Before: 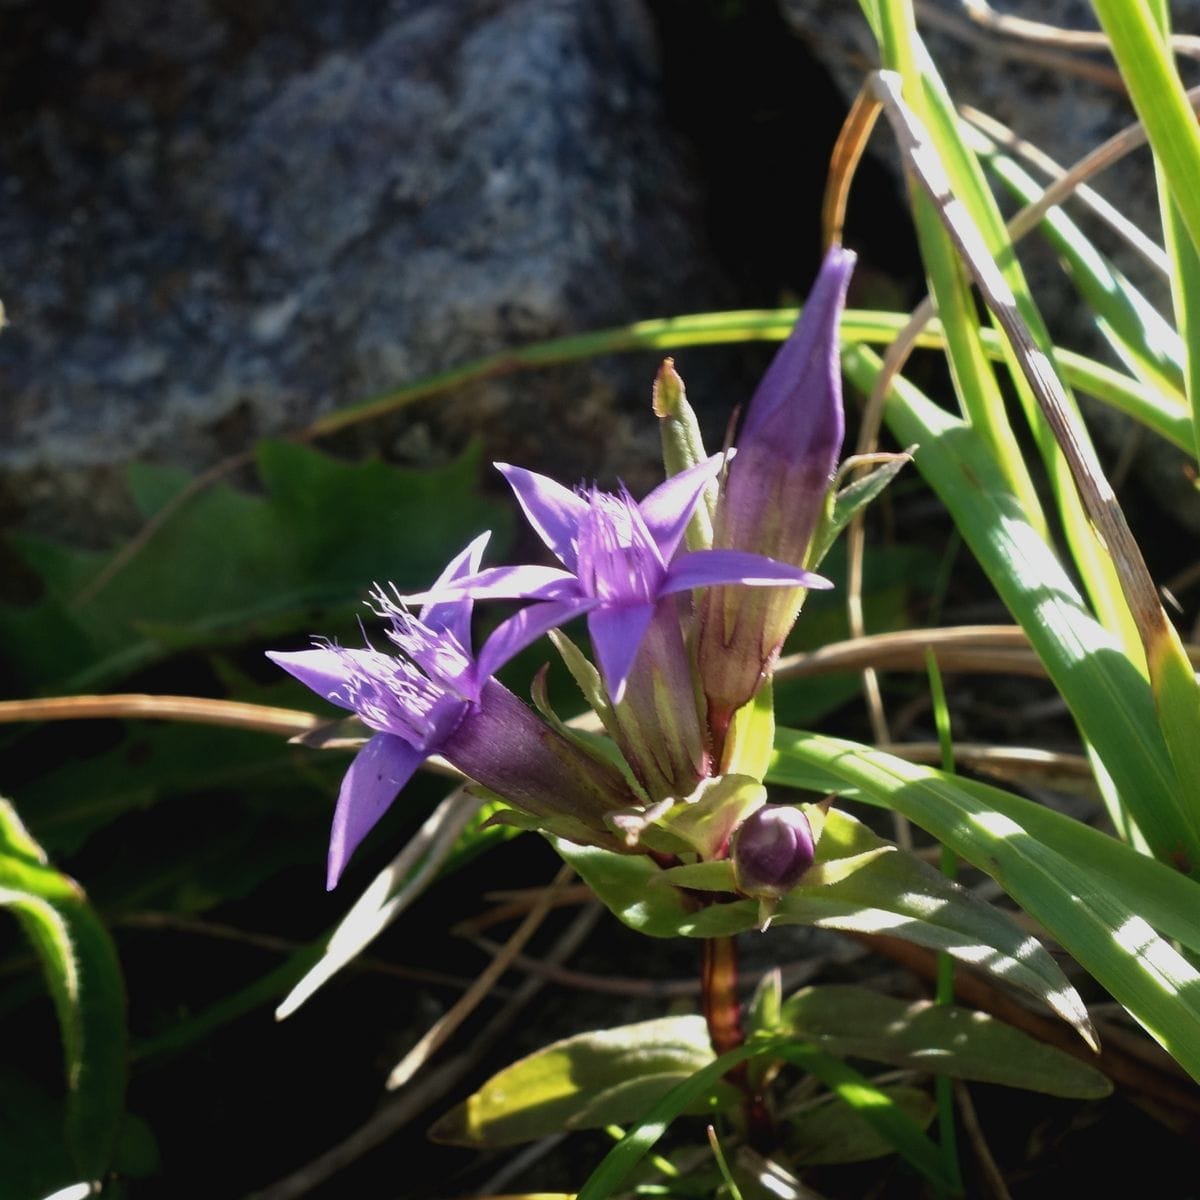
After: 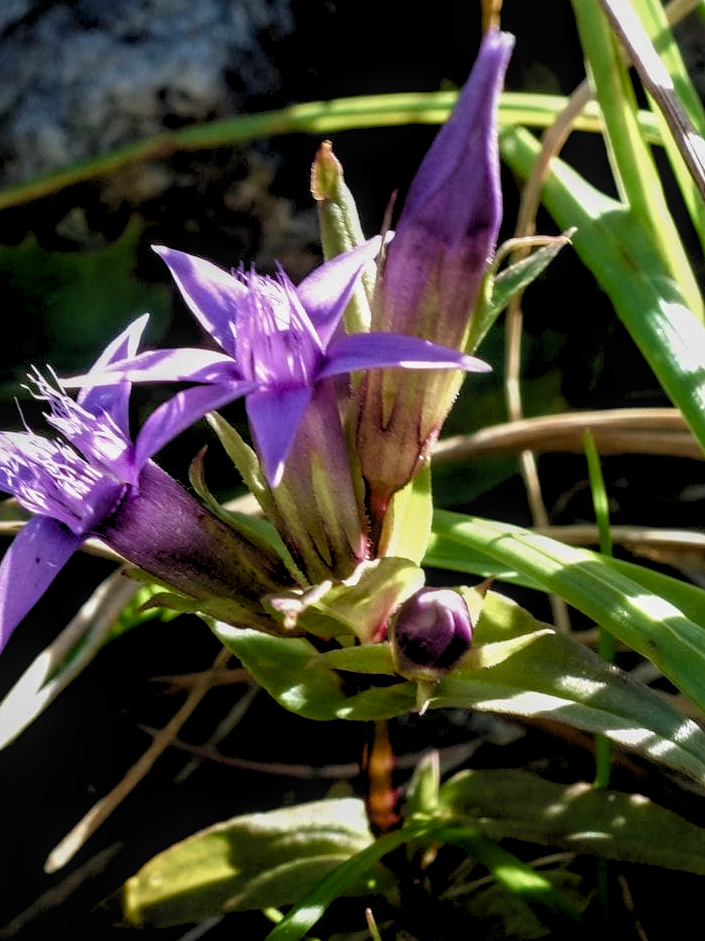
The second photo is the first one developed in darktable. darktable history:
crop and rotate: left 28.515%, top 18.115%, right 12.702%, bottom 3.399%
local contrast: on, module defaults
base curve: curves: ch0 [(0.017, 0) (0.425, 0.441) (0.844, 0.933) (1, 1)]
color balance rgb: perceptual saturation grading › global saturation 20%, perceptual saturation grading › highlights -50.099%, perceptual saturation grading › shadows 31.08%, global vibrance 8.543%
velvia: on, module defaults
